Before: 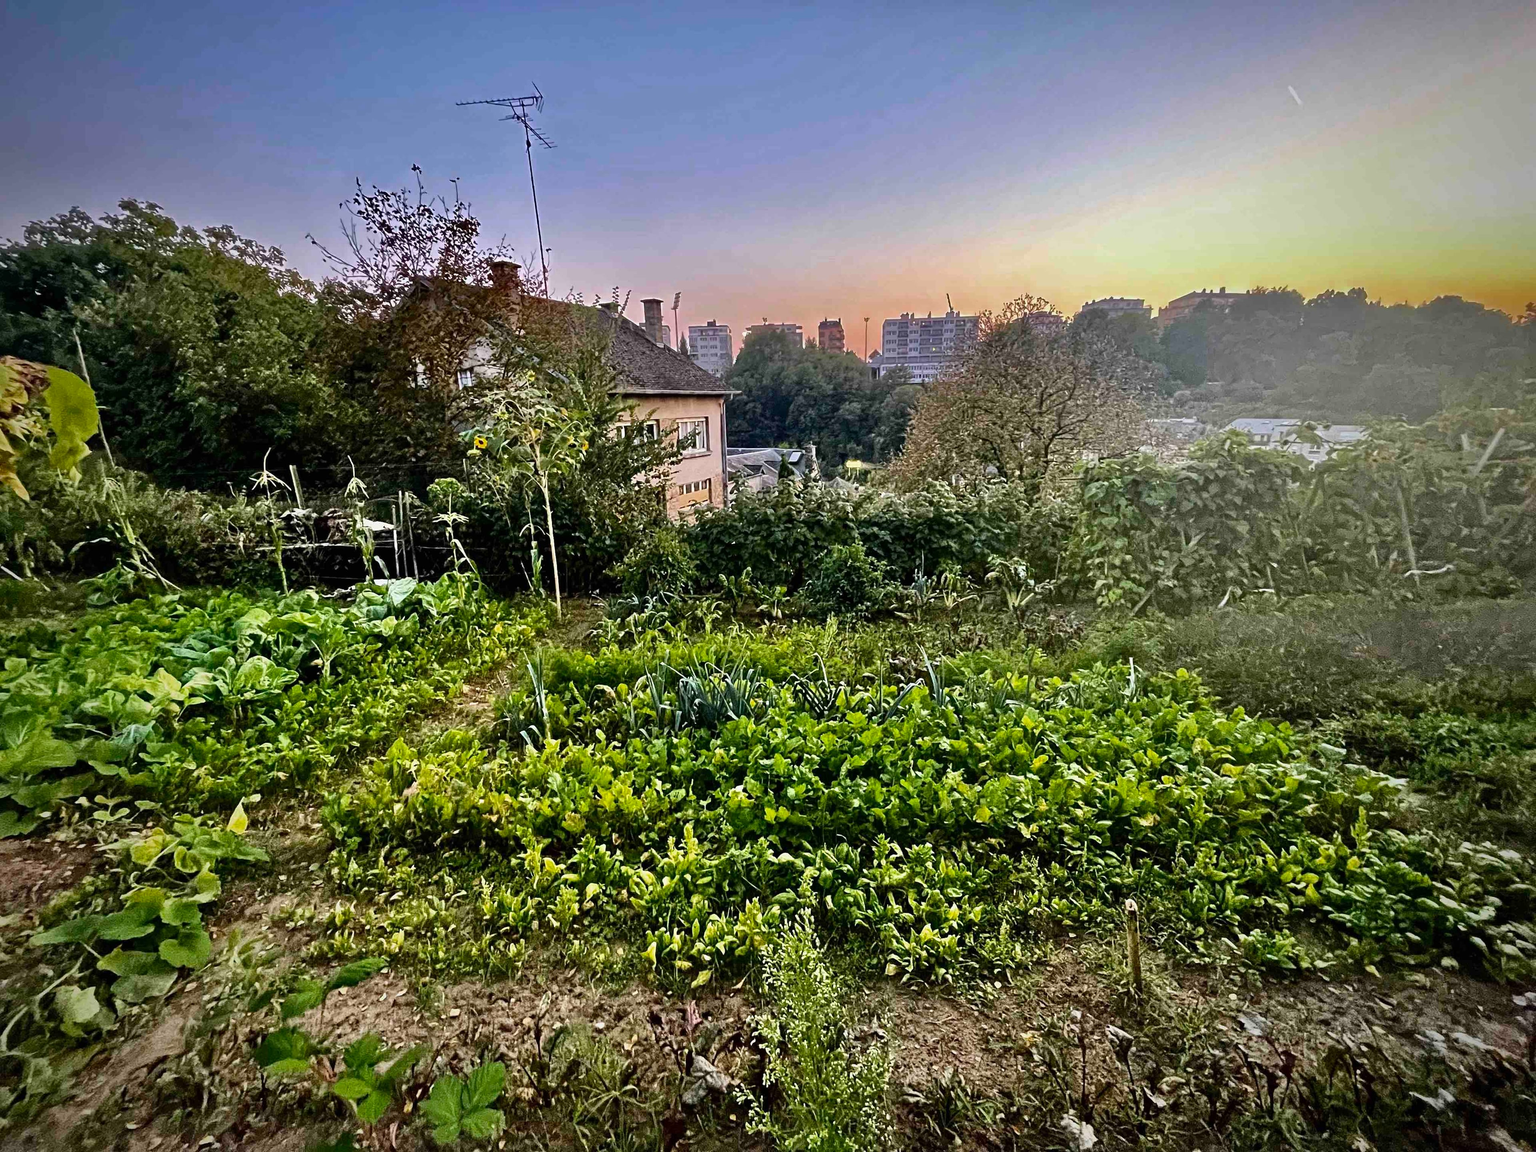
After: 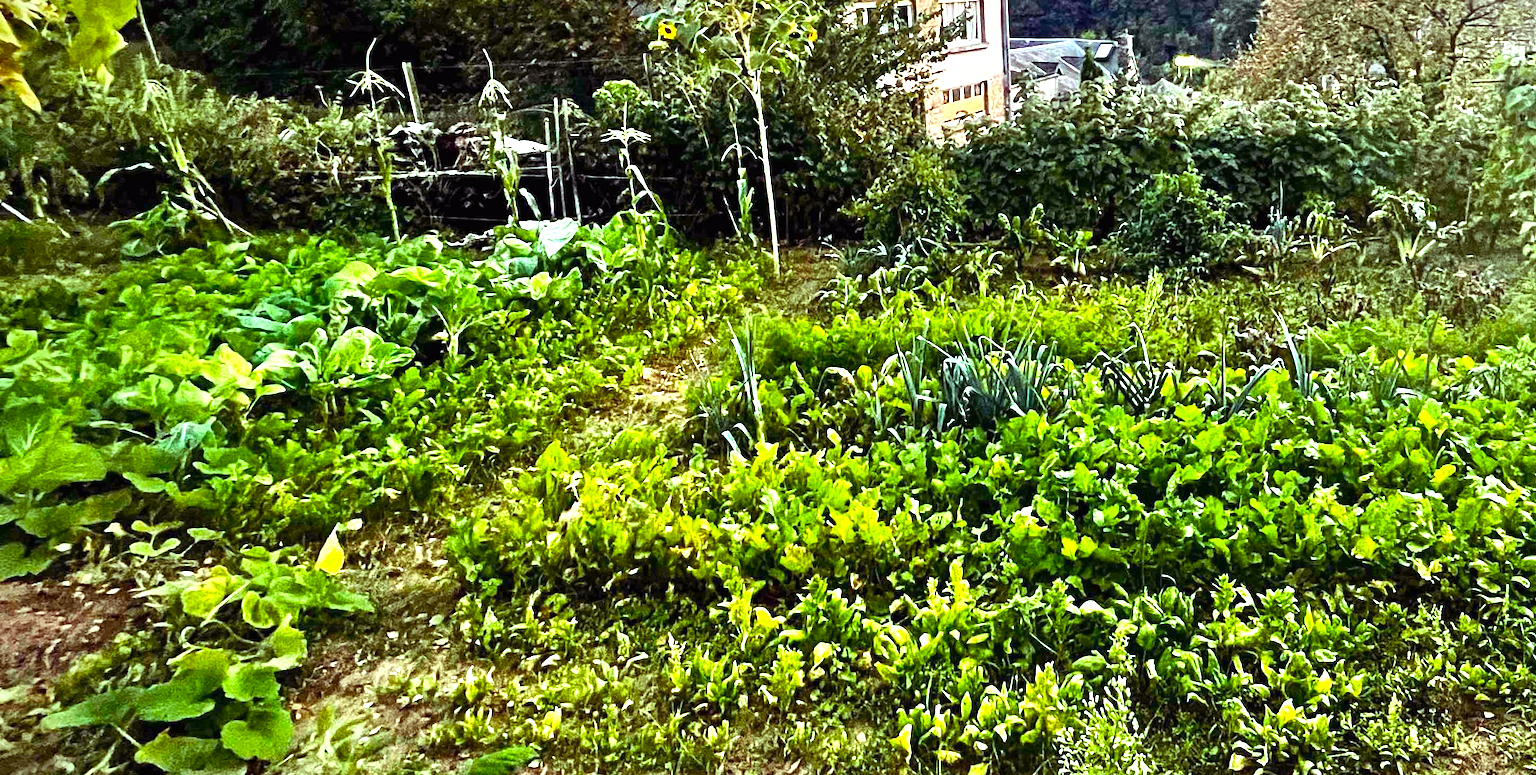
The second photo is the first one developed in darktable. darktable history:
crop: top 36.498%, right 27.964%, bottom 14.995%
color balance rgb: shadows lift › luminance 0.49%, shadows lift › chroma 6.83%, shadows lift › hue 300.29°, power › hue 208.98°, highlights gain › luminance 20.24%, highlights gain › chroma 2.73%, highlights gain › hue 173.85°, perceptual saturation grading › global saturation 18.05%
exposure: exposure 0.935 EV, compensate highlight preservation false
